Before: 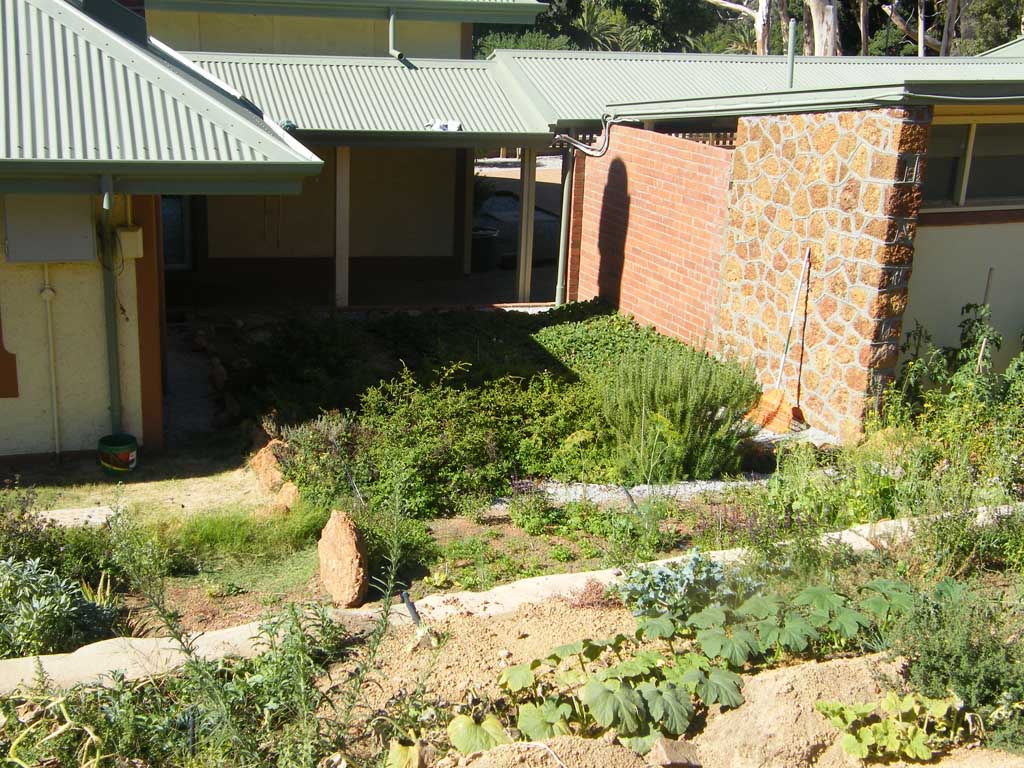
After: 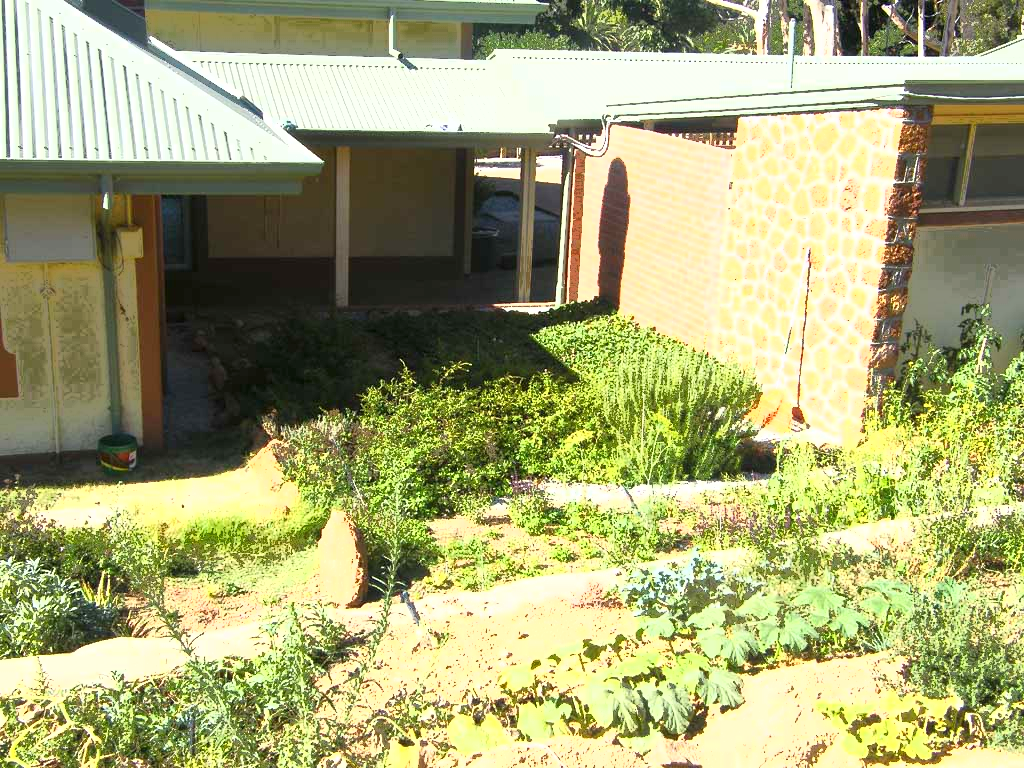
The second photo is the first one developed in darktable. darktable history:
fill light: exposure -0.73 EV, center 0.69, width 2.2
exposure: exposure 1.2 EV, compensate highlight preservation false
